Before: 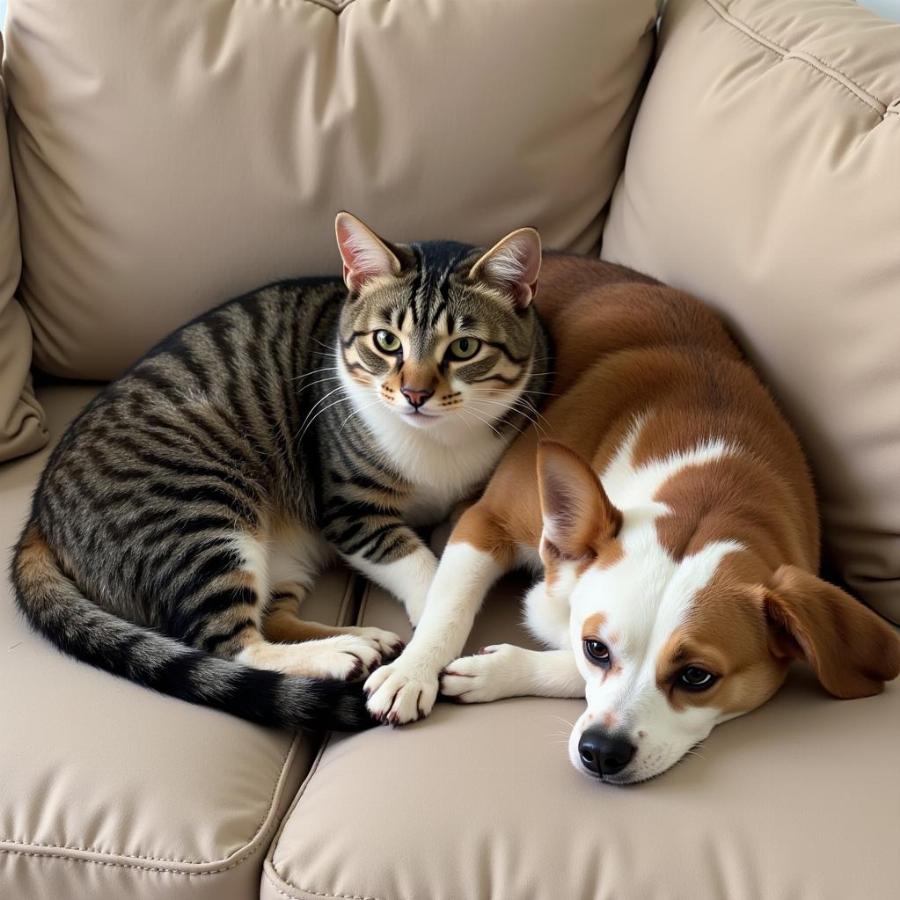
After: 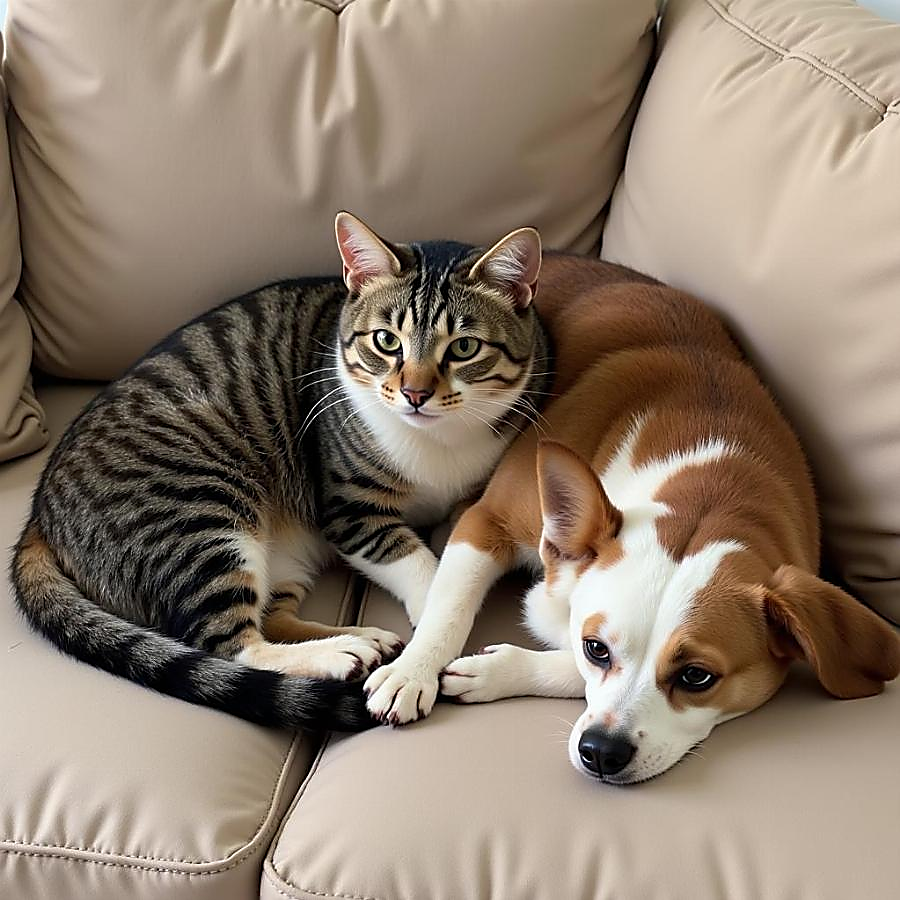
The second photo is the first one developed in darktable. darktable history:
sharpen: radius 1.366, amount 1.25, threshold 0.832
